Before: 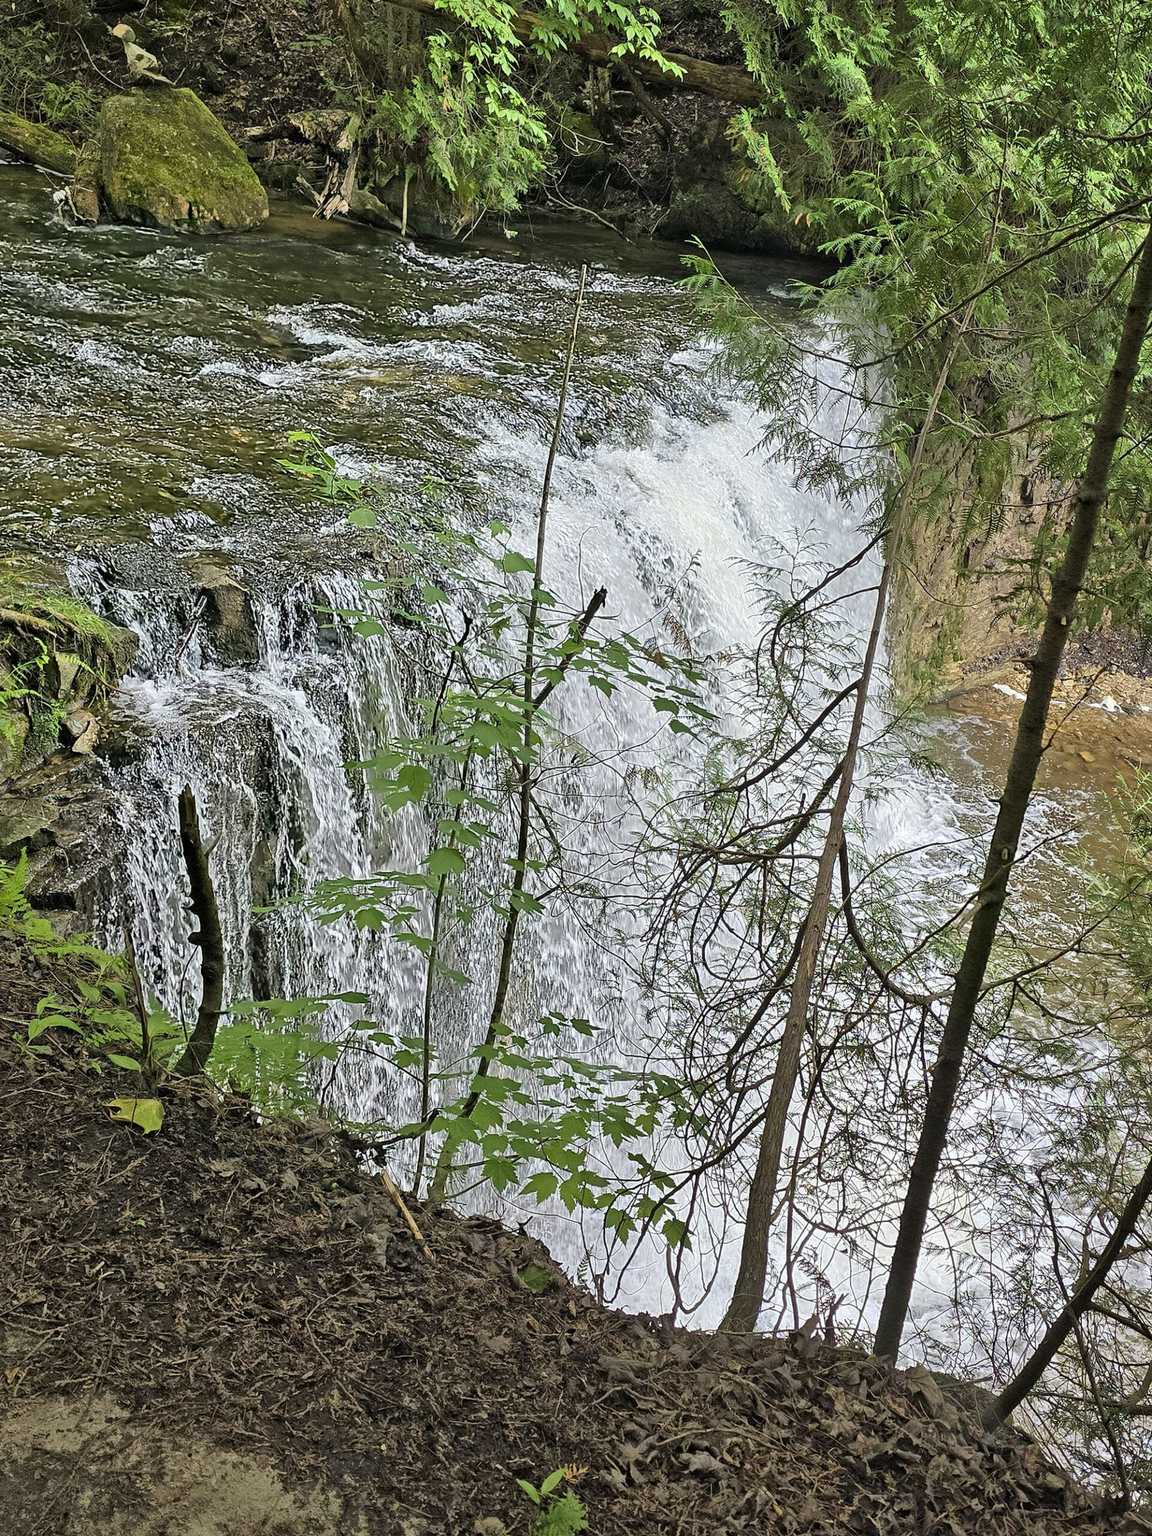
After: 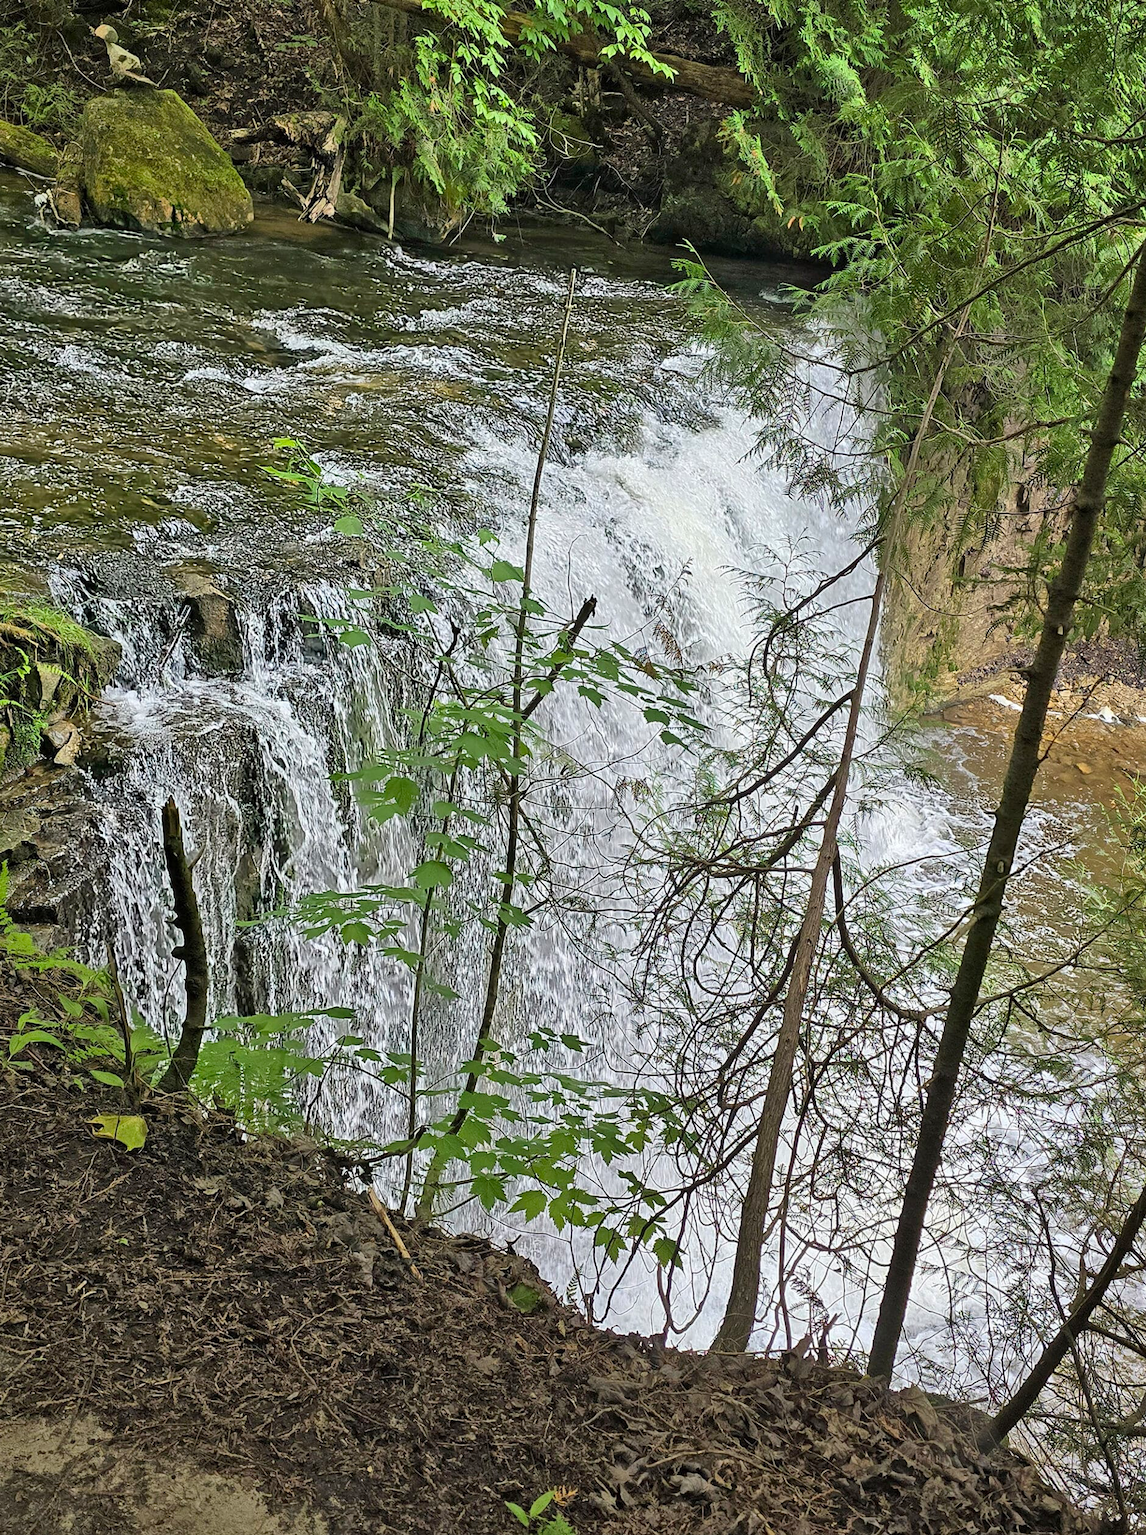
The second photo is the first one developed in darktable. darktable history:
crop: left 1.682%, right 0.276%, bottom 1.483%
